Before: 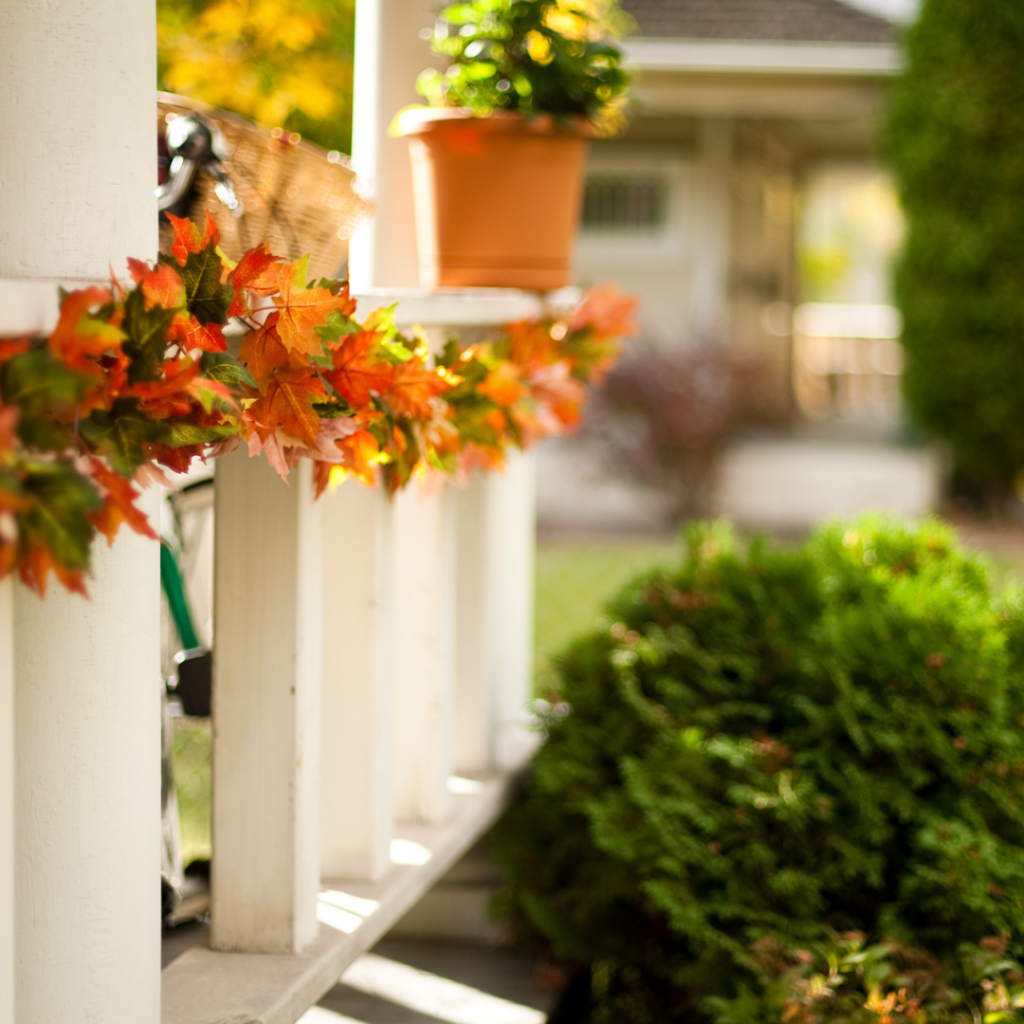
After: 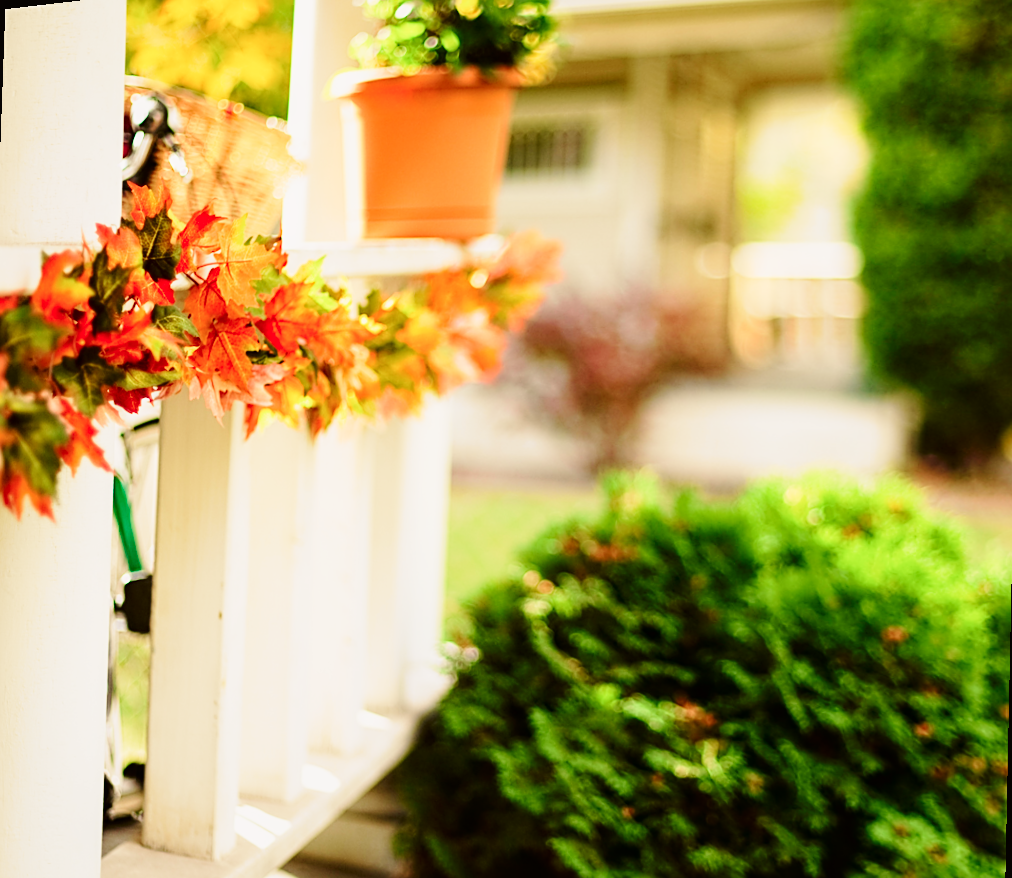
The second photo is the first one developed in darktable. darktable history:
local contrast: highlights 100%, shadows 100%, detail 120%, midtone range 0.2
base curve: curves: ch0 [(0, 0) (0.028, 0.03) (0.121, 0.232) (0.46, 0.748) (0.859, 0.968) (1, 1)], preserve colors none
rotate and perspective: rotation 1.69°, lens shift (vertical) -0.023, lens shift (horizontal) -0.291, crop left 0.025, crop right 0.988, crop top 0.092, crop bottom 0.842
sharpen: on, module defaults
tone curve: curves: ch0 [(0, 0.019) (0.066, 0.043) (0.189, 0.182) (0.368, 0.407) (0.501, 0.564) (0.677, 0.729) (0.851, 0.861) (0.997, 0.959)]; ch1 [(0, 0) (0.187, 0.121) (0.388, 0.346) (0.437, 0.409) (0.474, 0.472) (0.499, 0.501) (0.514, 0.515) (0.542, 0.557) (0.645, 0.686) (0.812, 0.856) (1, 1)]; ch2 [(0, 0) (0.246, 0.214) (0.421, 0.427) (0.459, 0.484) (0.5, 0.504) (0.518, 0.523) (0.529, 0.548) (0.56, 0.576) (0.607, 0.63) (0.744, 0.734) (0.867, 0.821) (0.993, 0.889)], color space Lab, independent channels, preserve colors none
